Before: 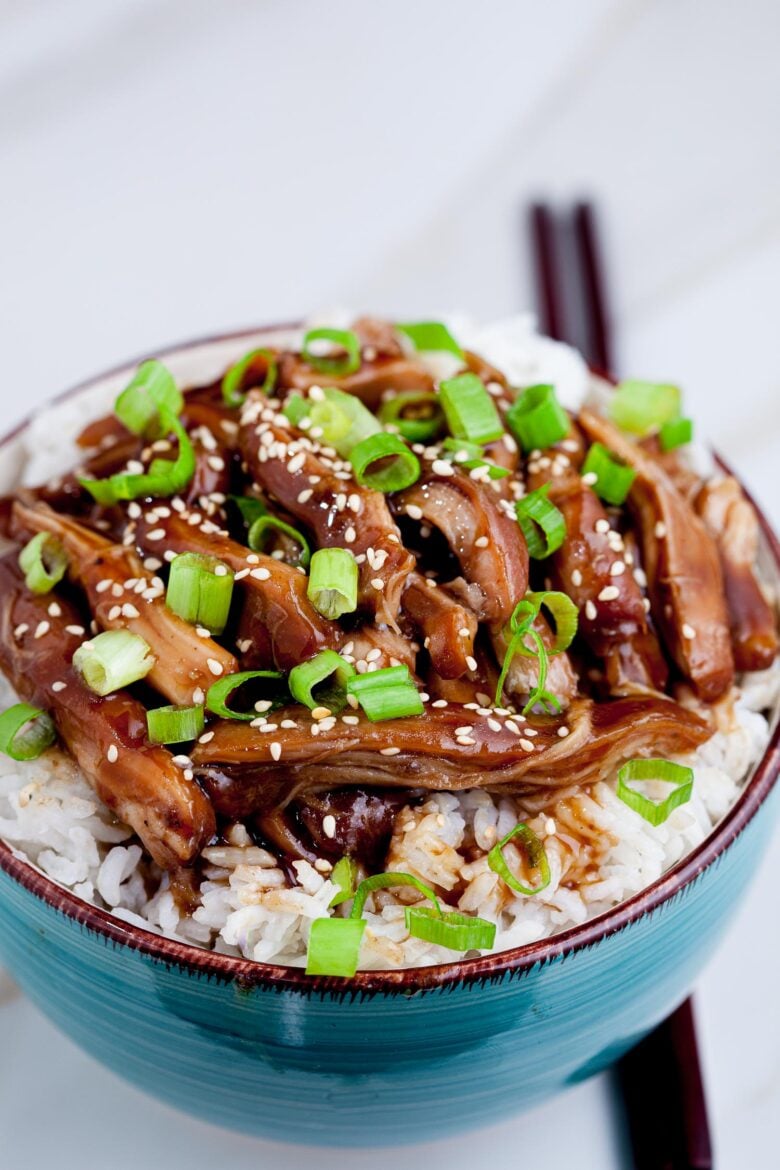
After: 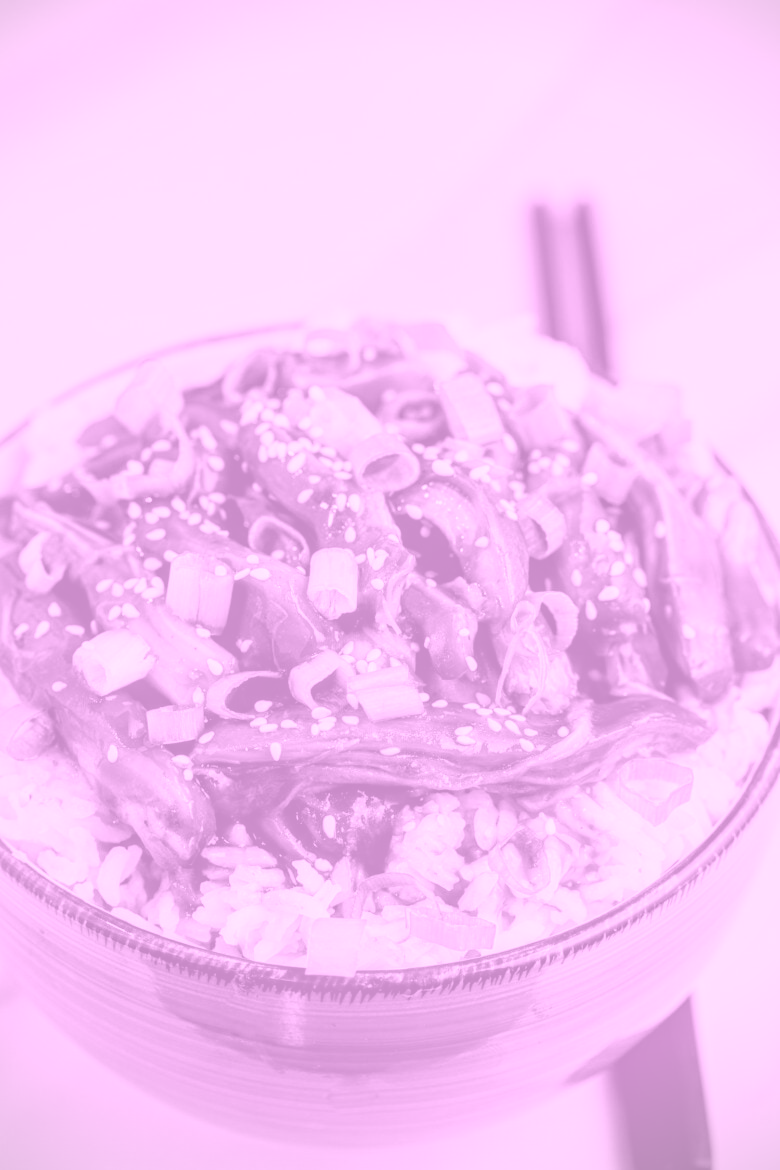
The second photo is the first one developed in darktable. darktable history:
vignetting: fall-off start 91.19%
local contrast: detail 144%
colorize: hue 331.2°, saturation 75%, source mix 30.28%, lightness 70.52%, version 1
